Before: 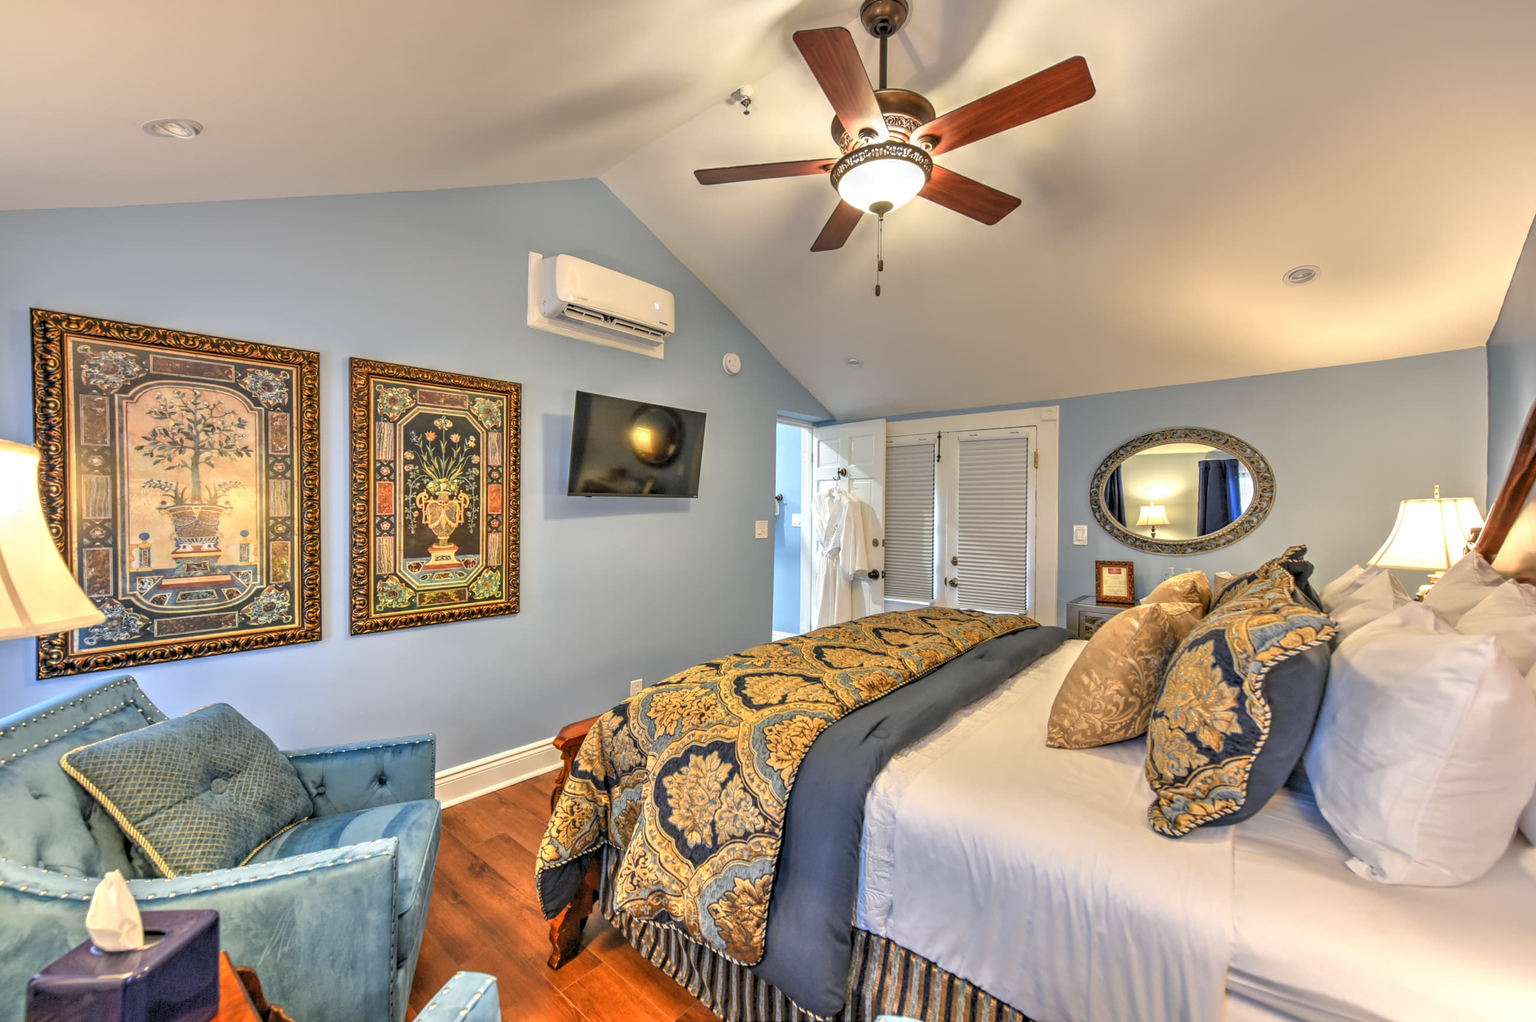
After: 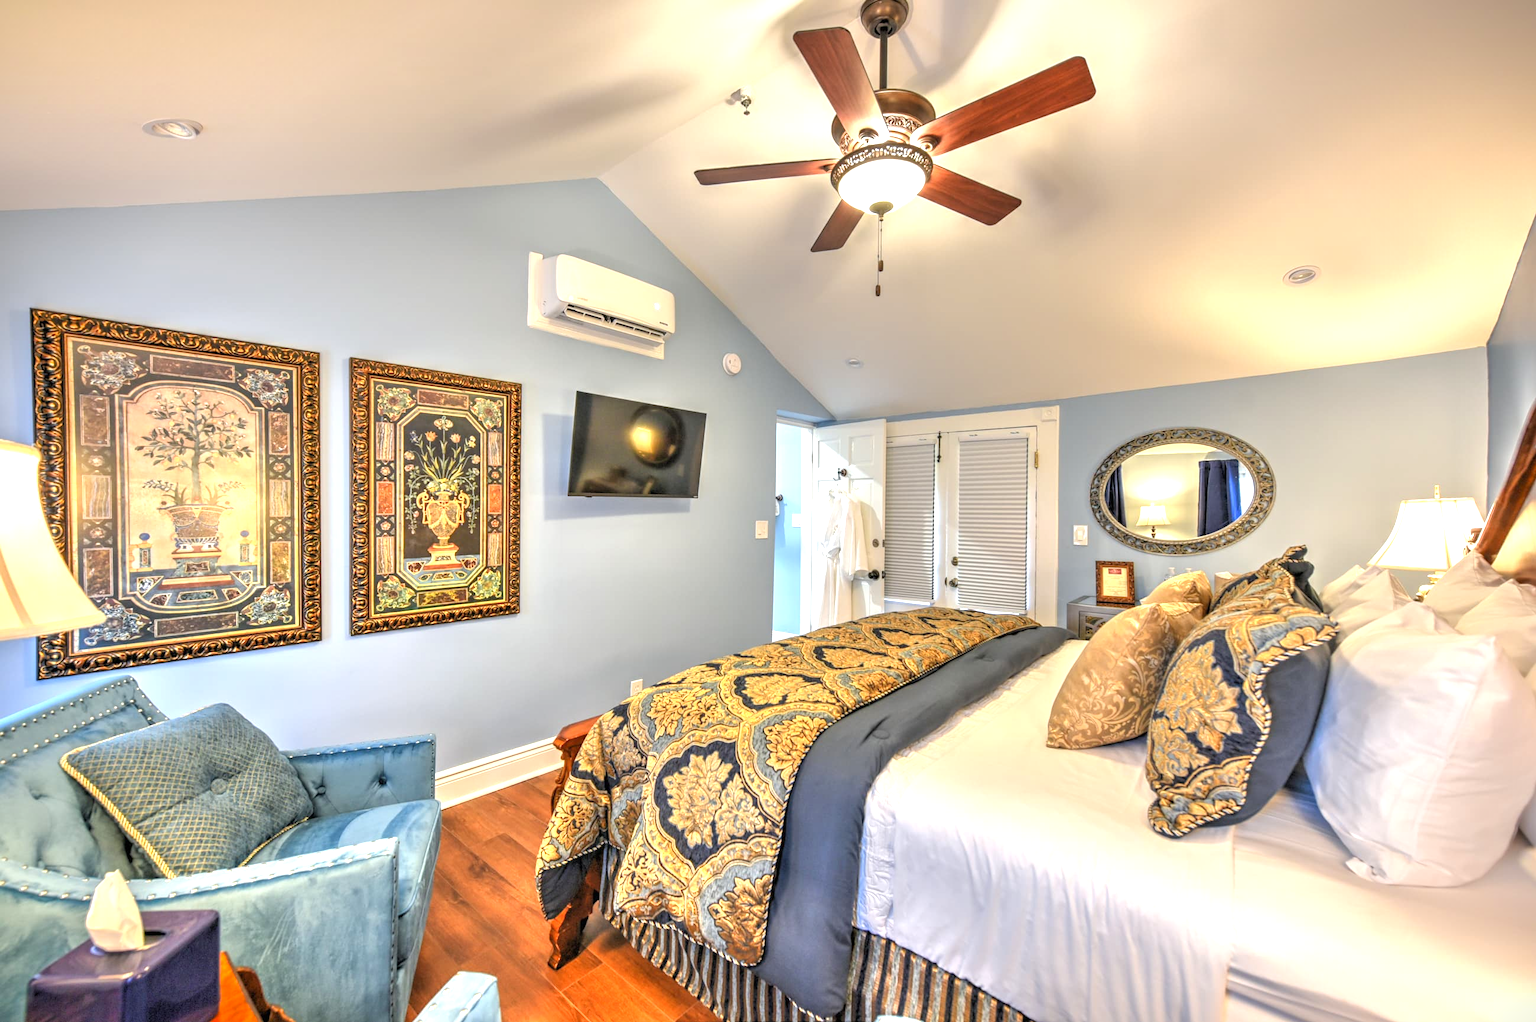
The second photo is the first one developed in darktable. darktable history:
exposure: black level correction 0, exposure 0.7 EV, compensate exposure bias true, compensate highlight preservation false
vignetting: fall-off start 88.53%, fall-off radius 44.2%, saturation 0.376, width/height ratio 1.161
